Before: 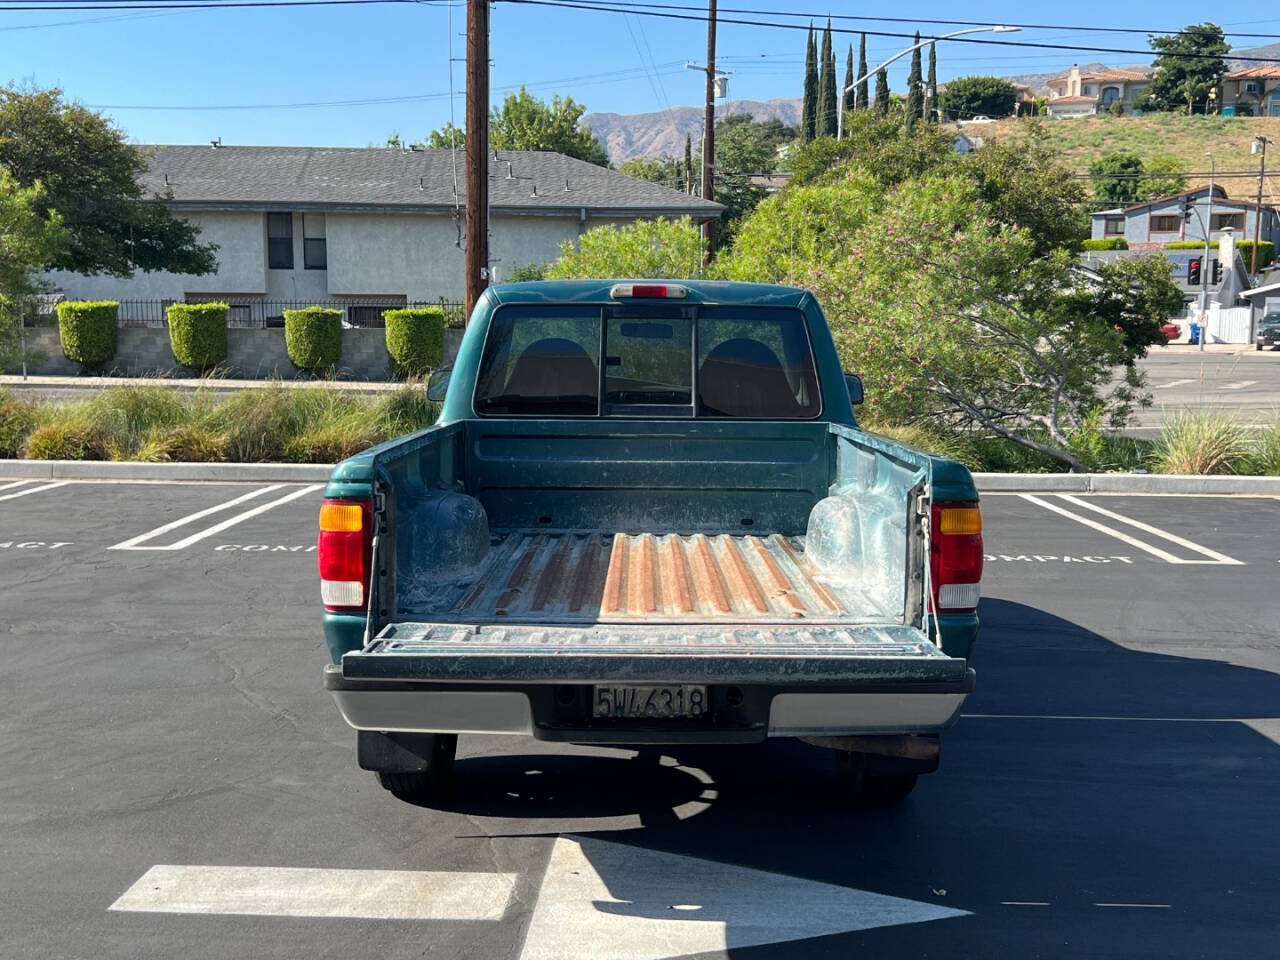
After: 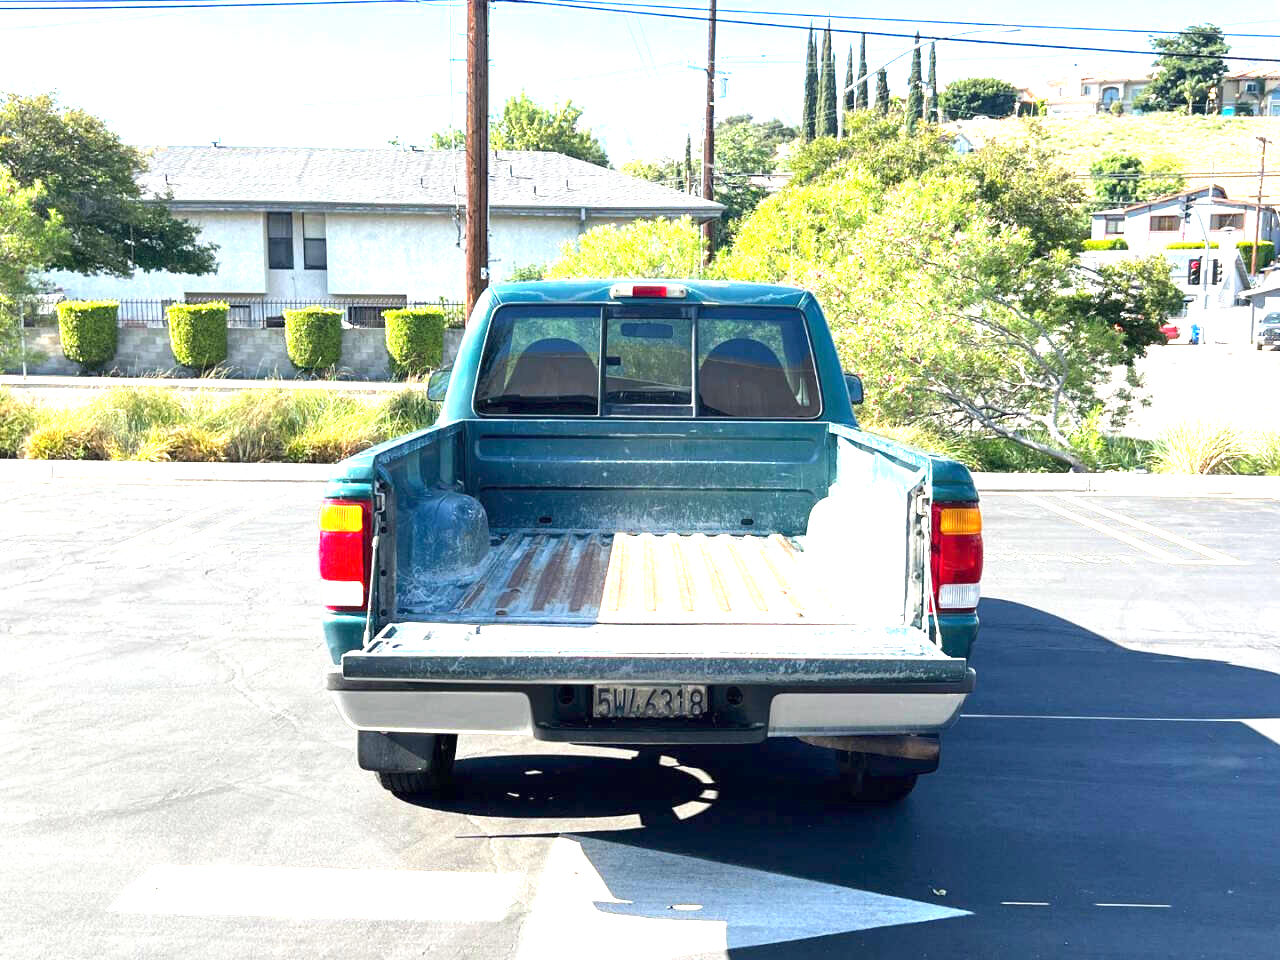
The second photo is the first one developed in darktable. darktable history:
exposure: exposure 1.99 EV, compensate exposure bias true, compensate highlight preservation false
